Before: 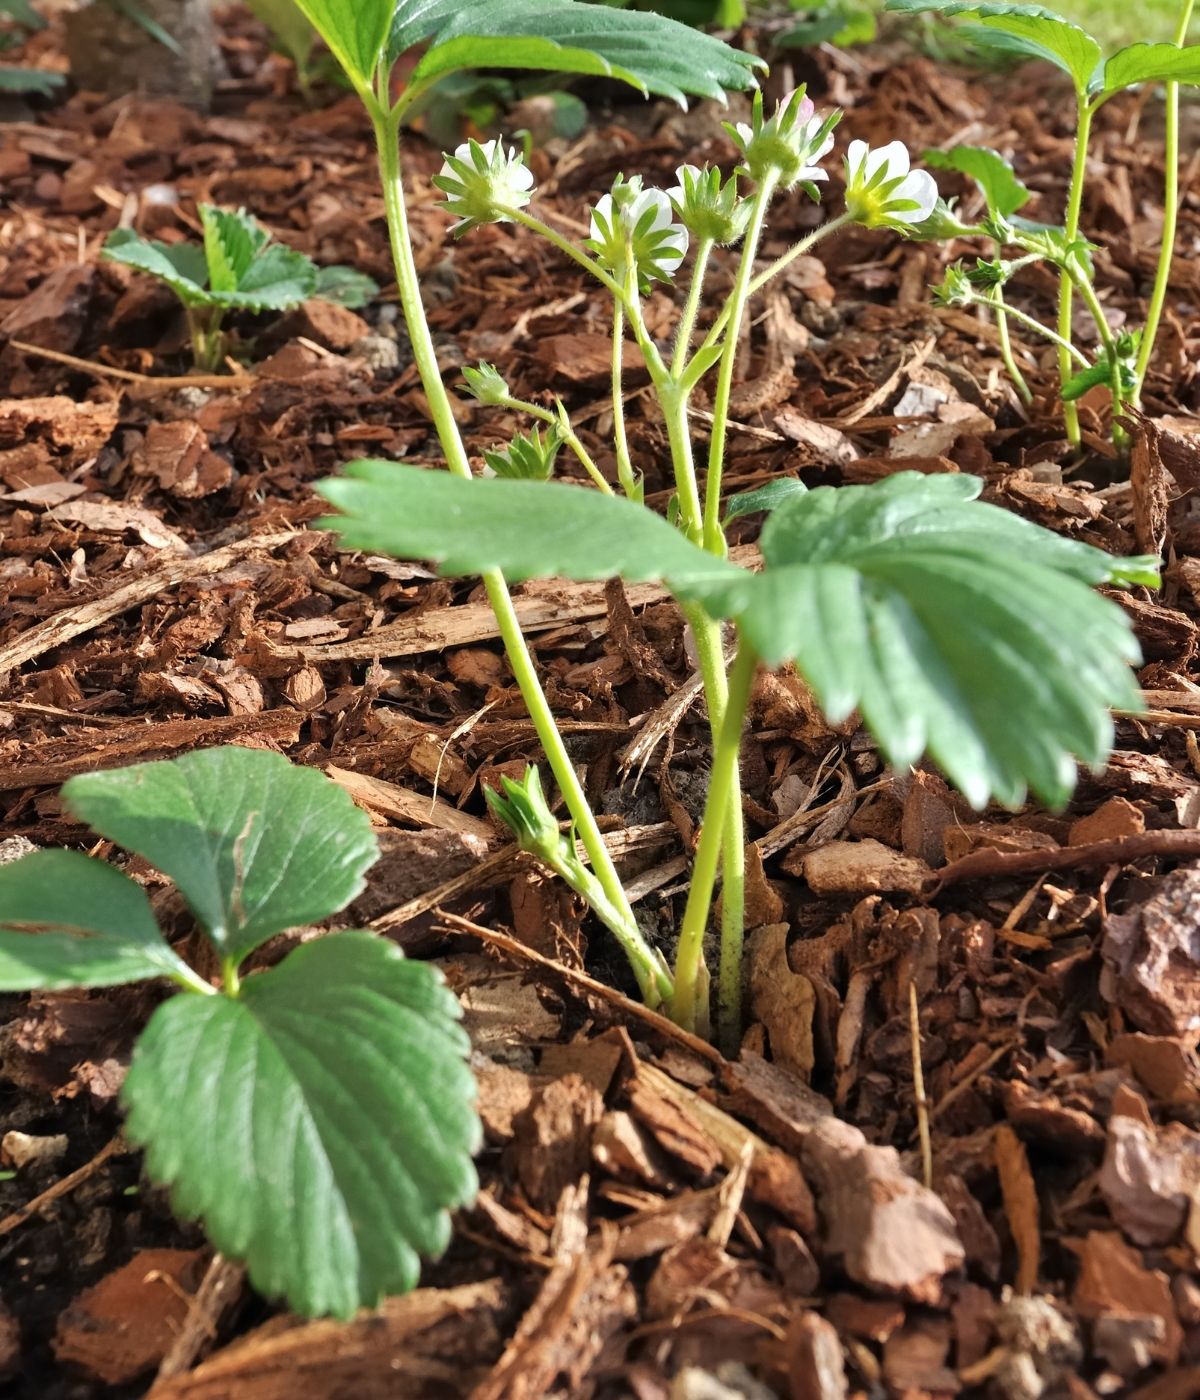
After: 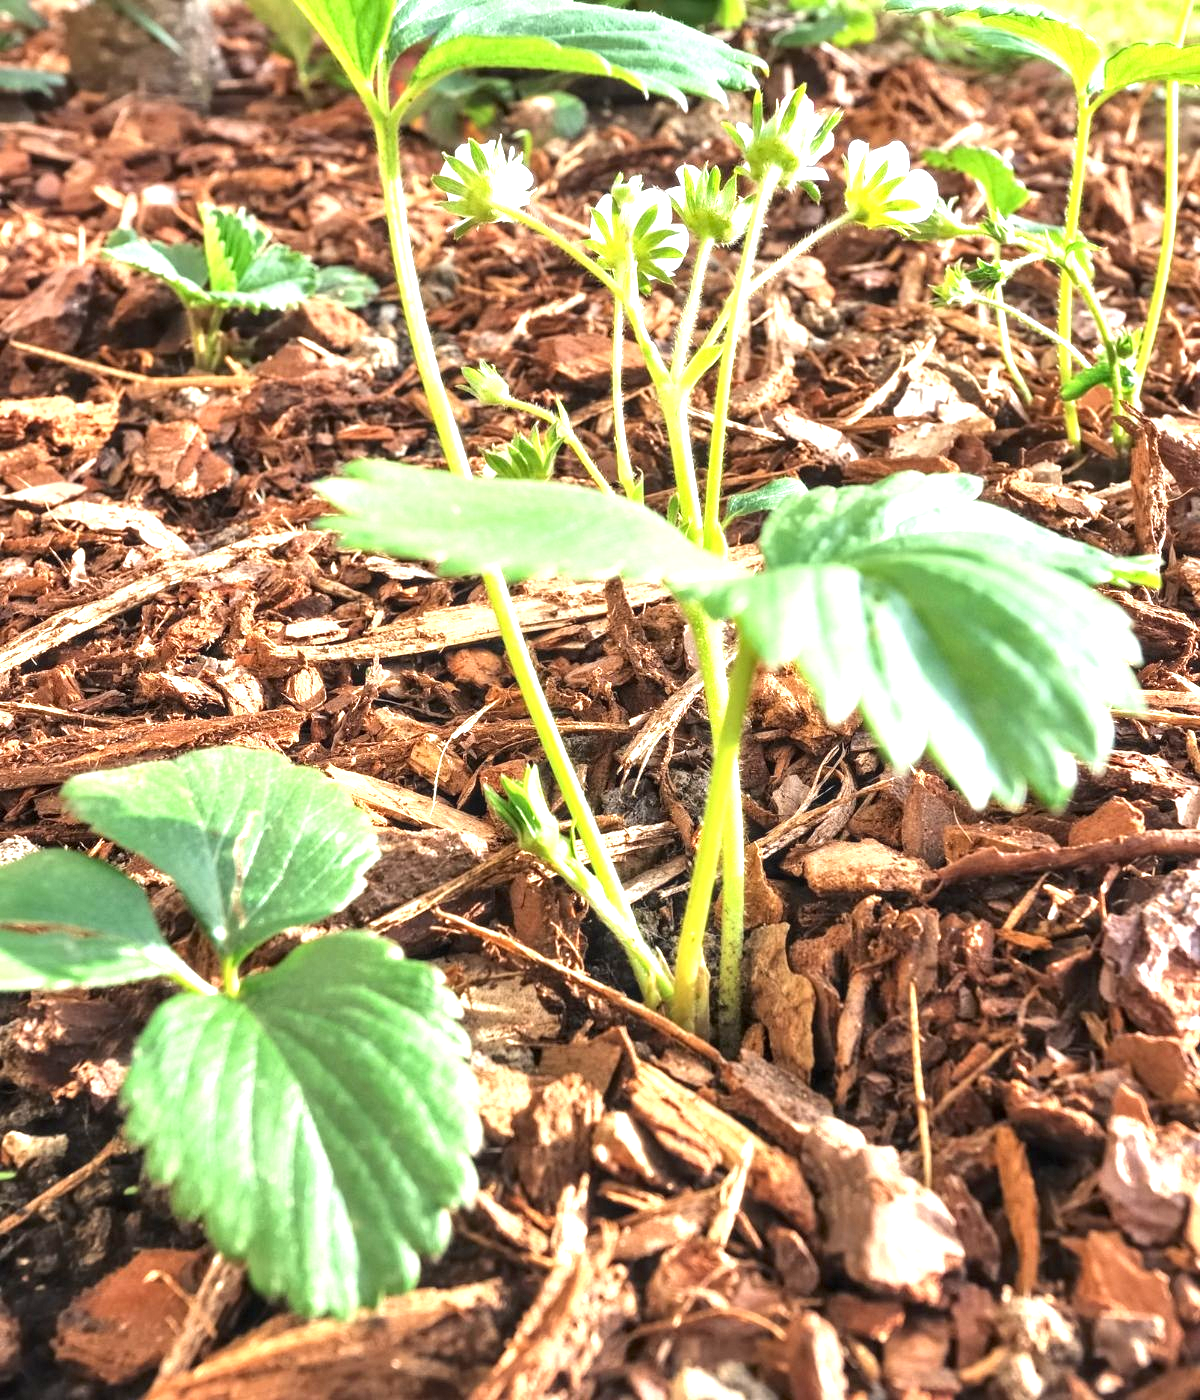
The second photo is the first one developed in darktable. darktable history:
local contrast: on, module defaults
exposure: black level correction 0, exposure 1.405 EV, compensate highlight preservation false
